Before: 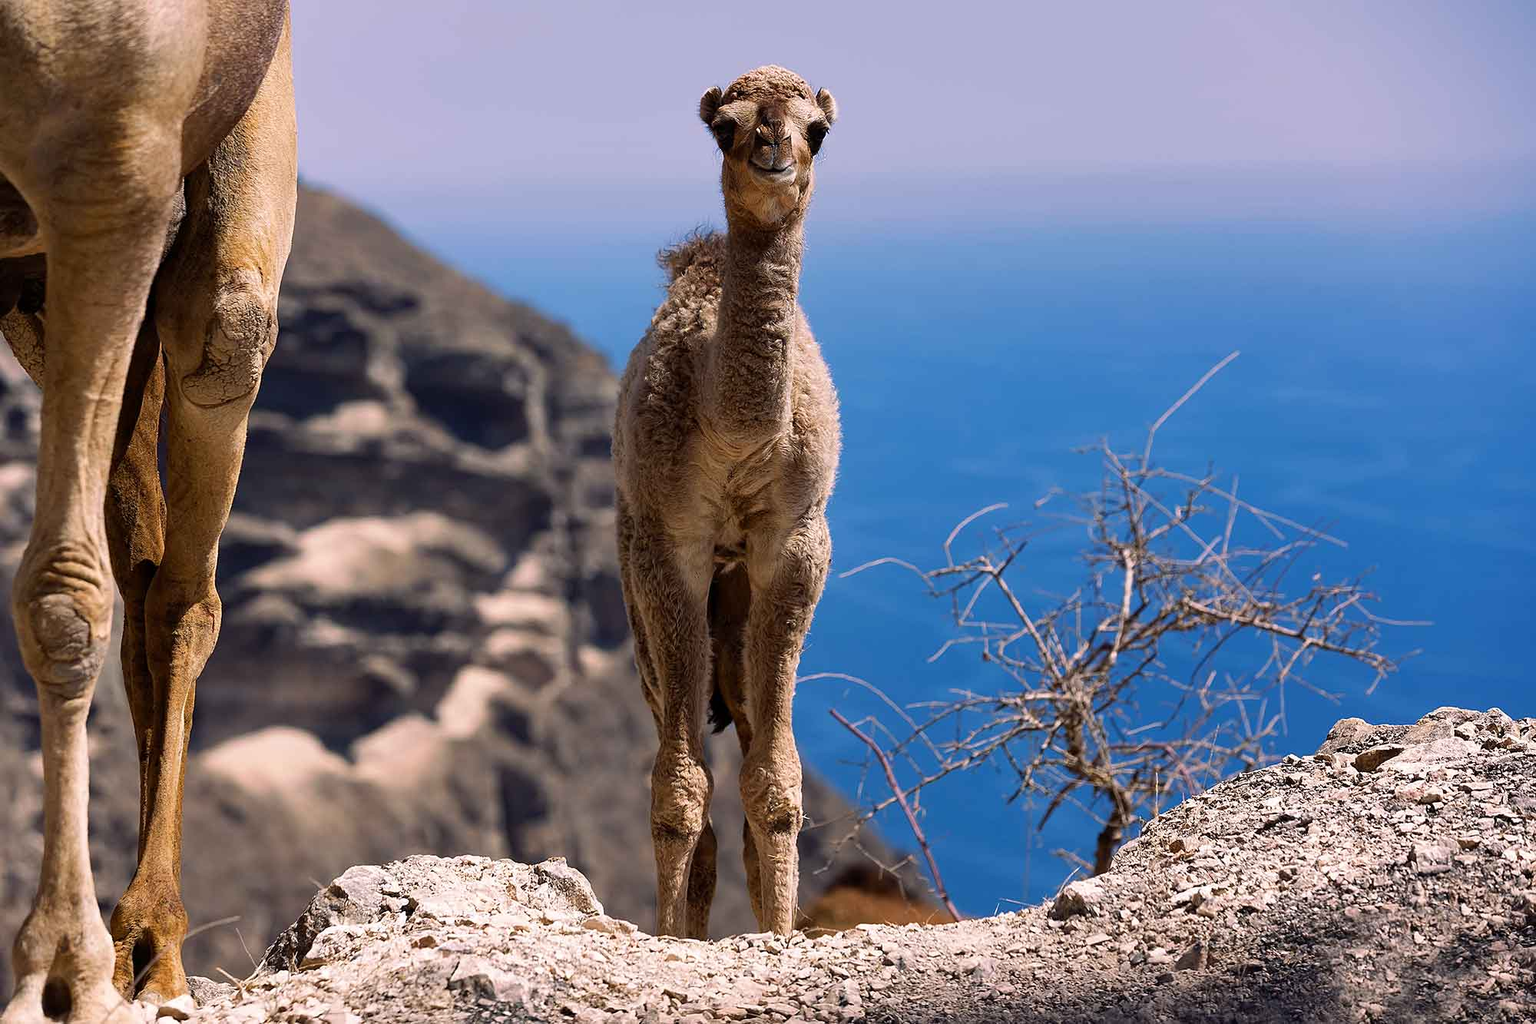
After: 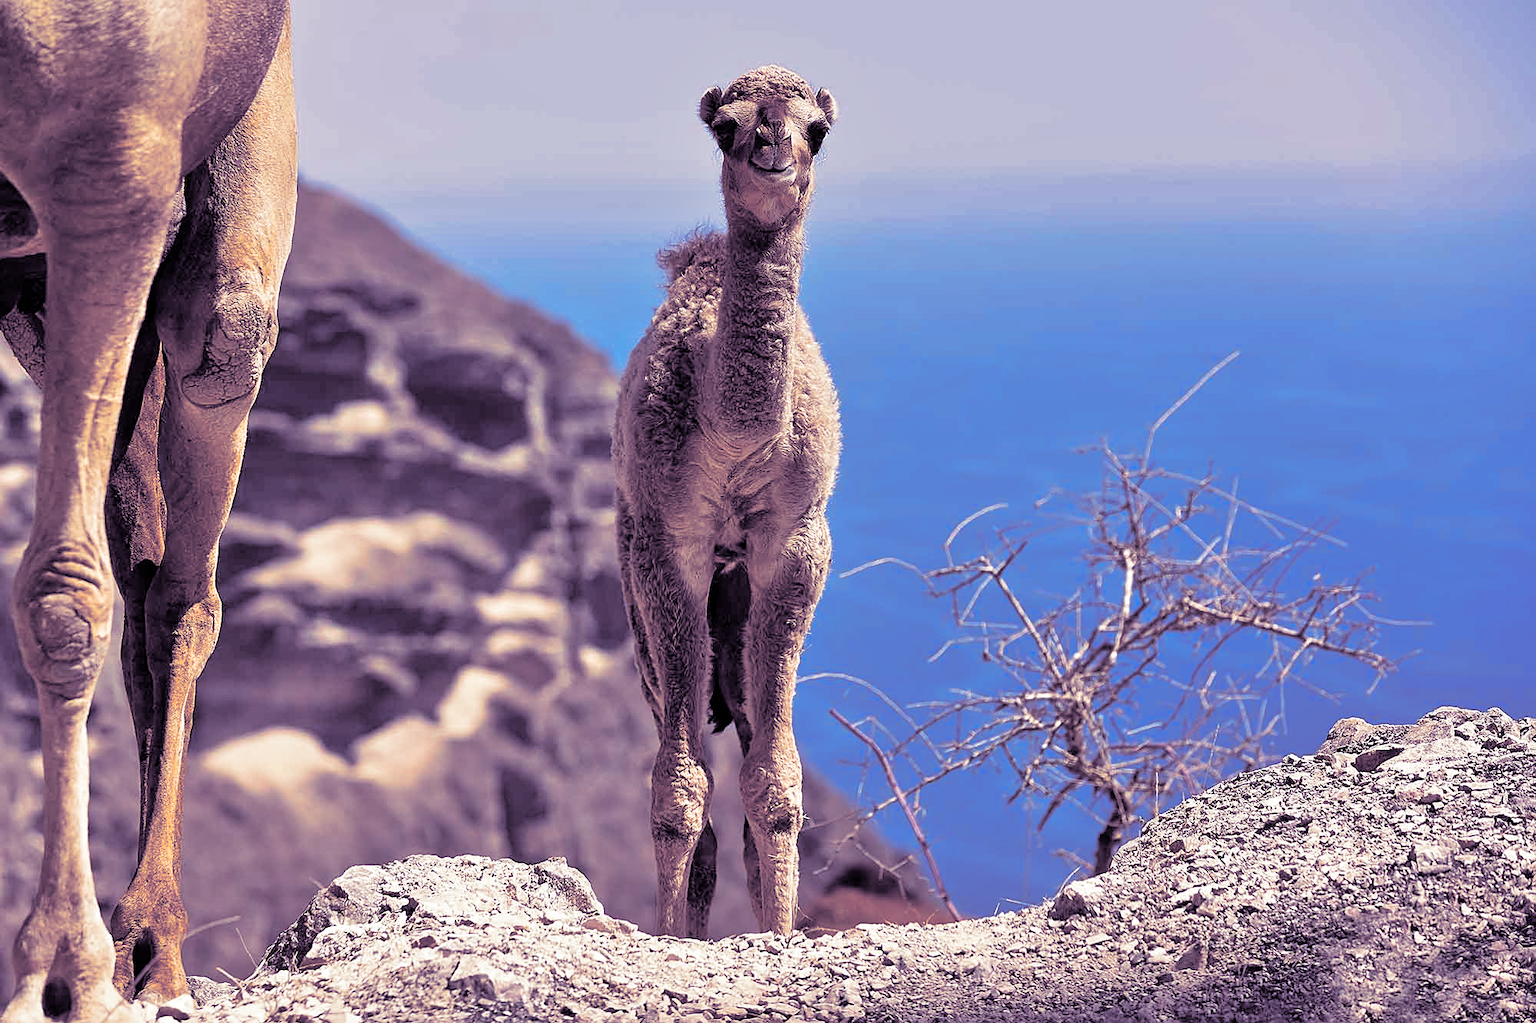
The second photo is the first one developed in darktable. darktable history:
color balance rgb: perceptual saturation grading › global saturation 20%, perceptual saturation grading › highlights -25%, perceptual saturation grading › shadows 50%
sharpen: amount 0.2
tone equalizer: -7 EV 0.15 EV, -6 EV 0.6 EV, -5 EV 1.15 EV, -4 EV 1.33 EV, -3 EV 1.15 EV, -2 EV 0.6 EV, -1 EV 0.15 EV, mask exposure compensation -0.5 EV
split-toning: shadows › hue 266.4°, shadows › saturation 0.4, highlights › hue 61.2°, highlights › saturation 0.3, compress 0%
